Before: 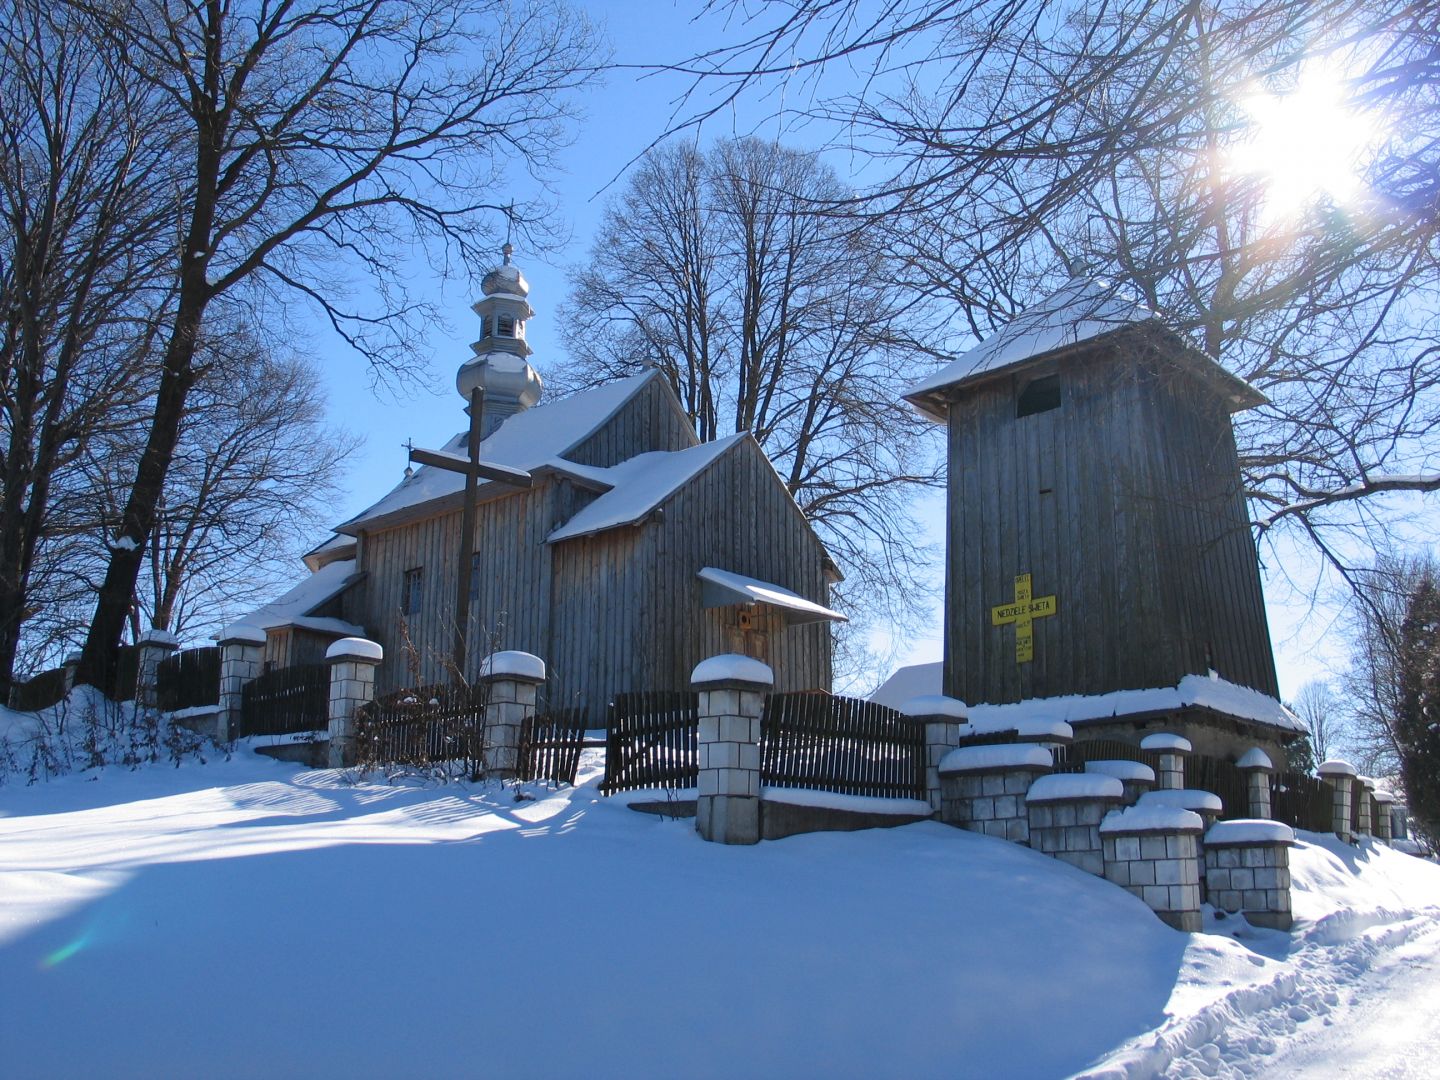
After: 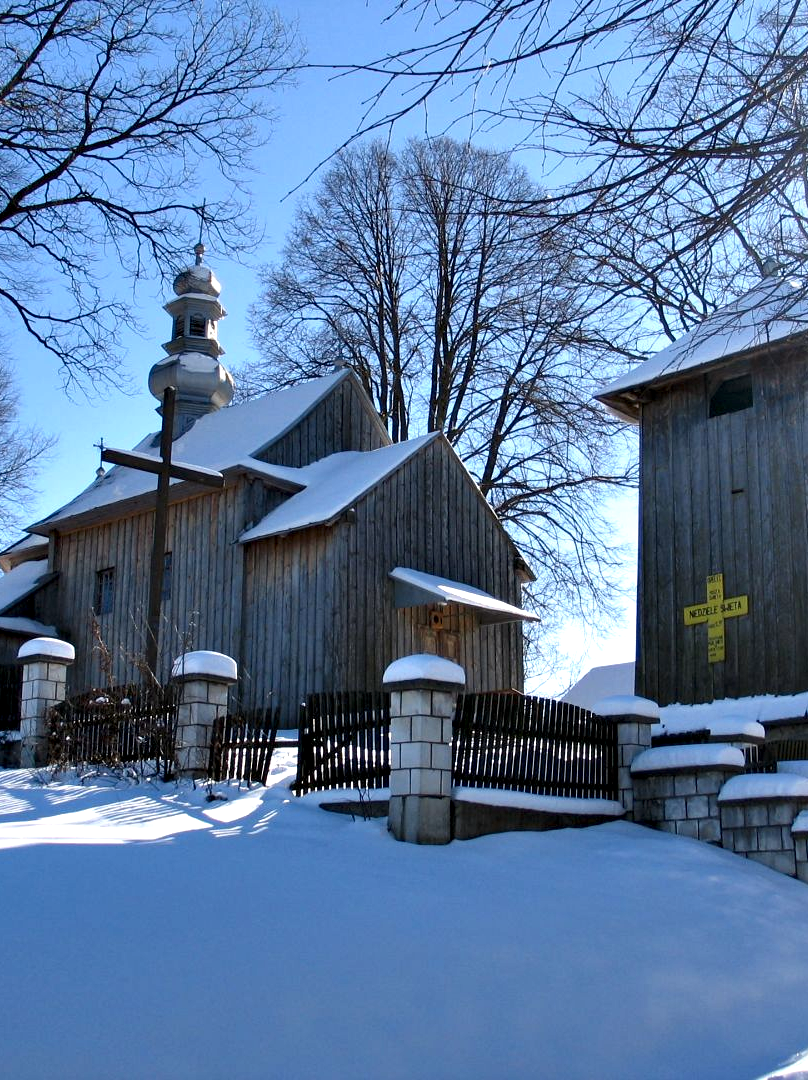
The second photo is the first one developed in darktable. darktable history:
crop: left 21.423%, right 22.464%
contrast equalizer: octaves 7, y [[0.6 ×6], [0.55 ×6], [0 ×6], [0 ×6], [0 ×6]]
